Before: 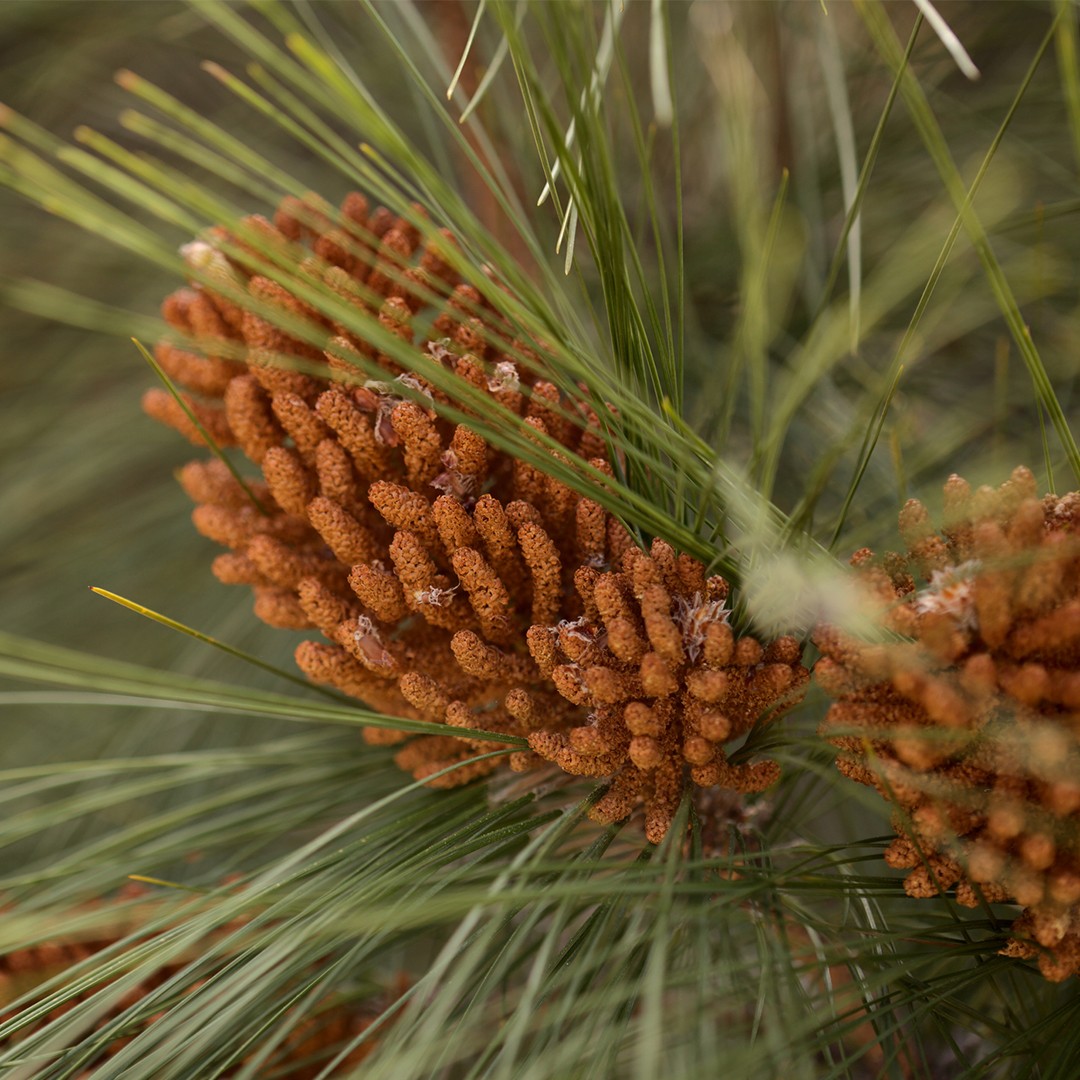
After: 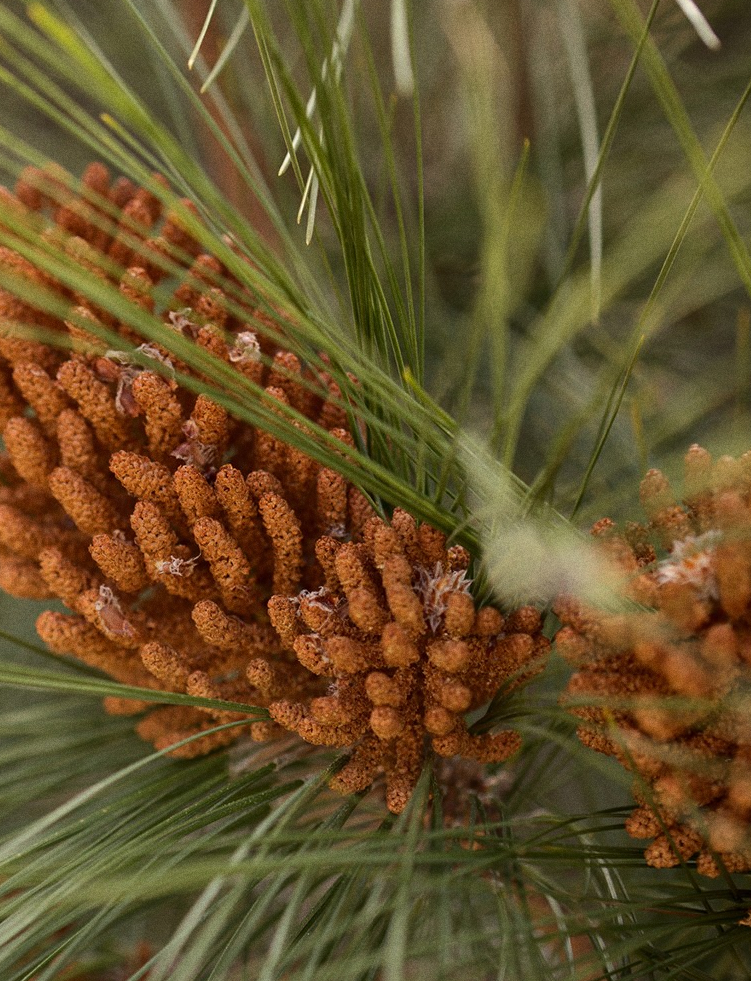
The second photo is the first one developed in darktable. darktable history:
crop and rotate: left 24.034%, top 2.838%, right 6.406%, bottom 6.299%
grain: coarseness 0.09 ISO
